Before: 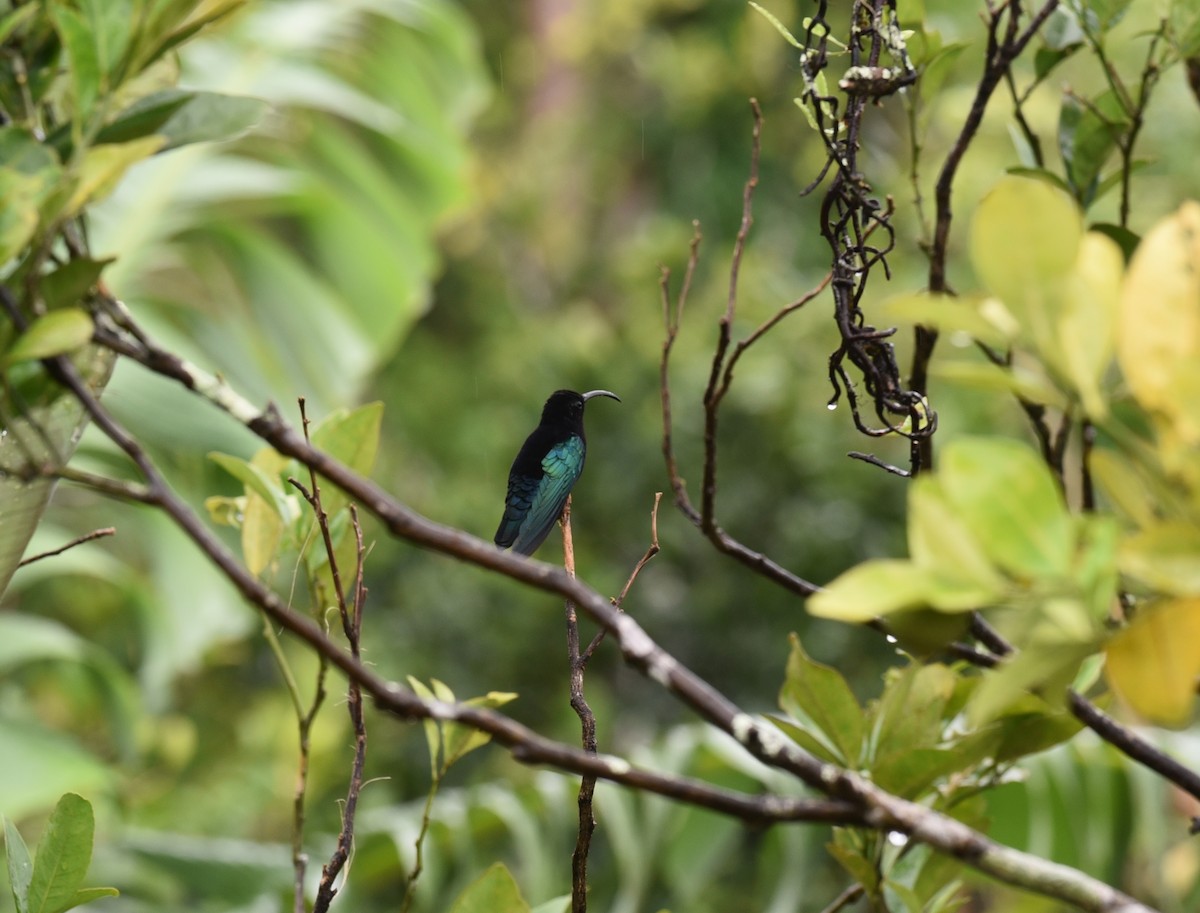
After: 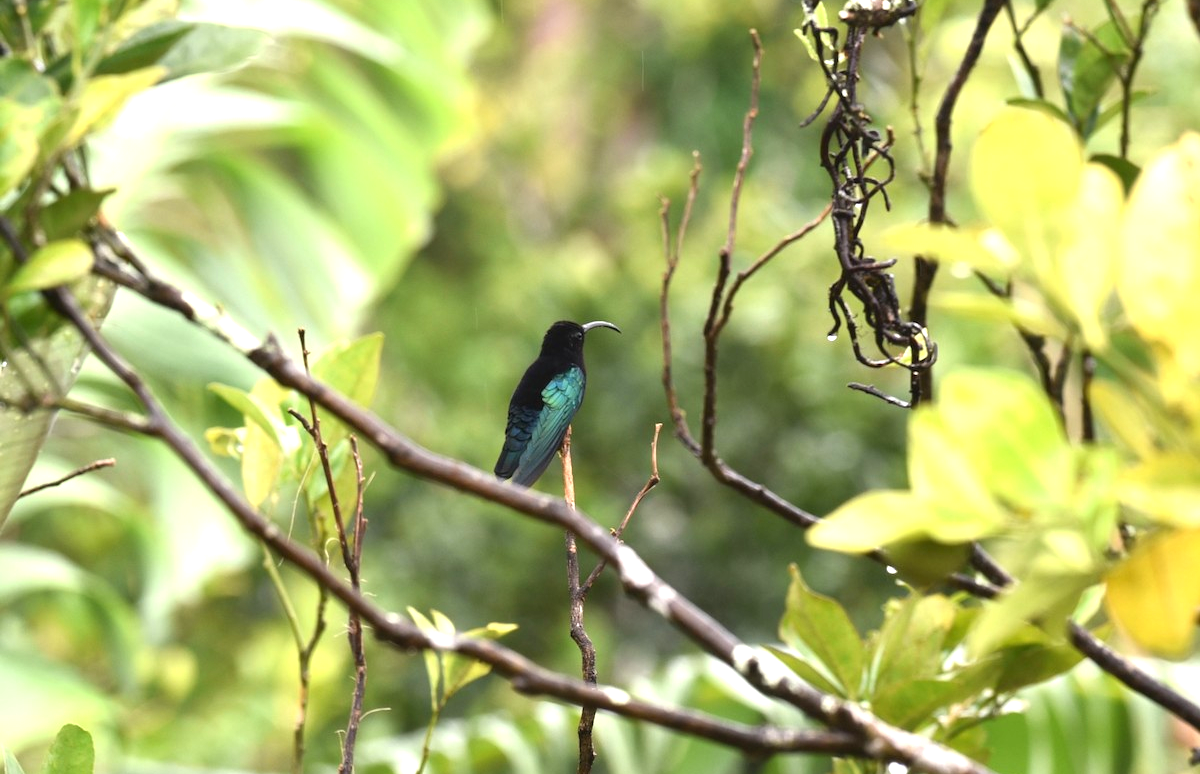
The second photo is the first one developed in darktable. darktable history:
crop: top 7.572%, bottom 7.592%
exposure: black level correction 0, exposure 1.01 EV, compensate exposure bias true, compensate highlight preservation false
